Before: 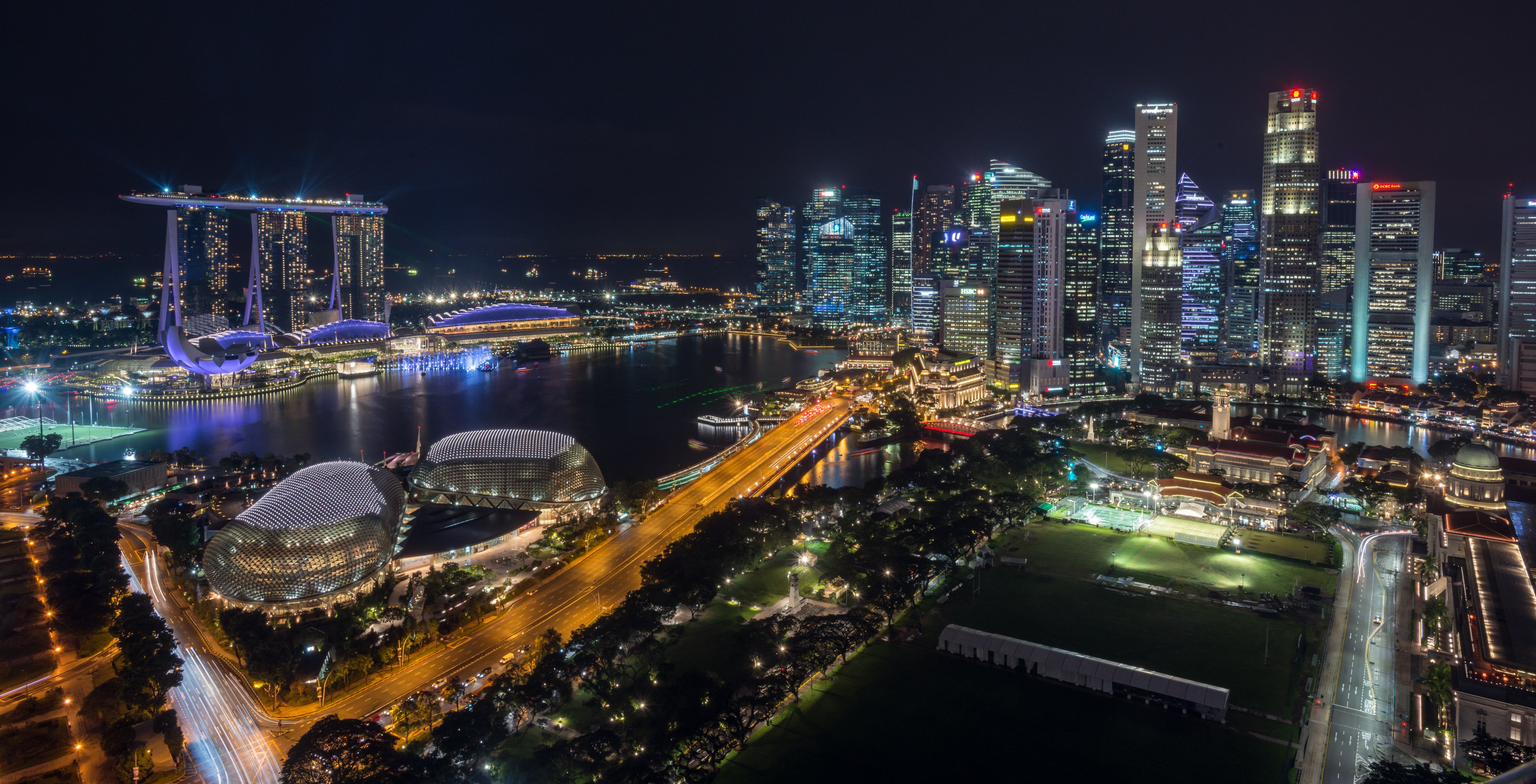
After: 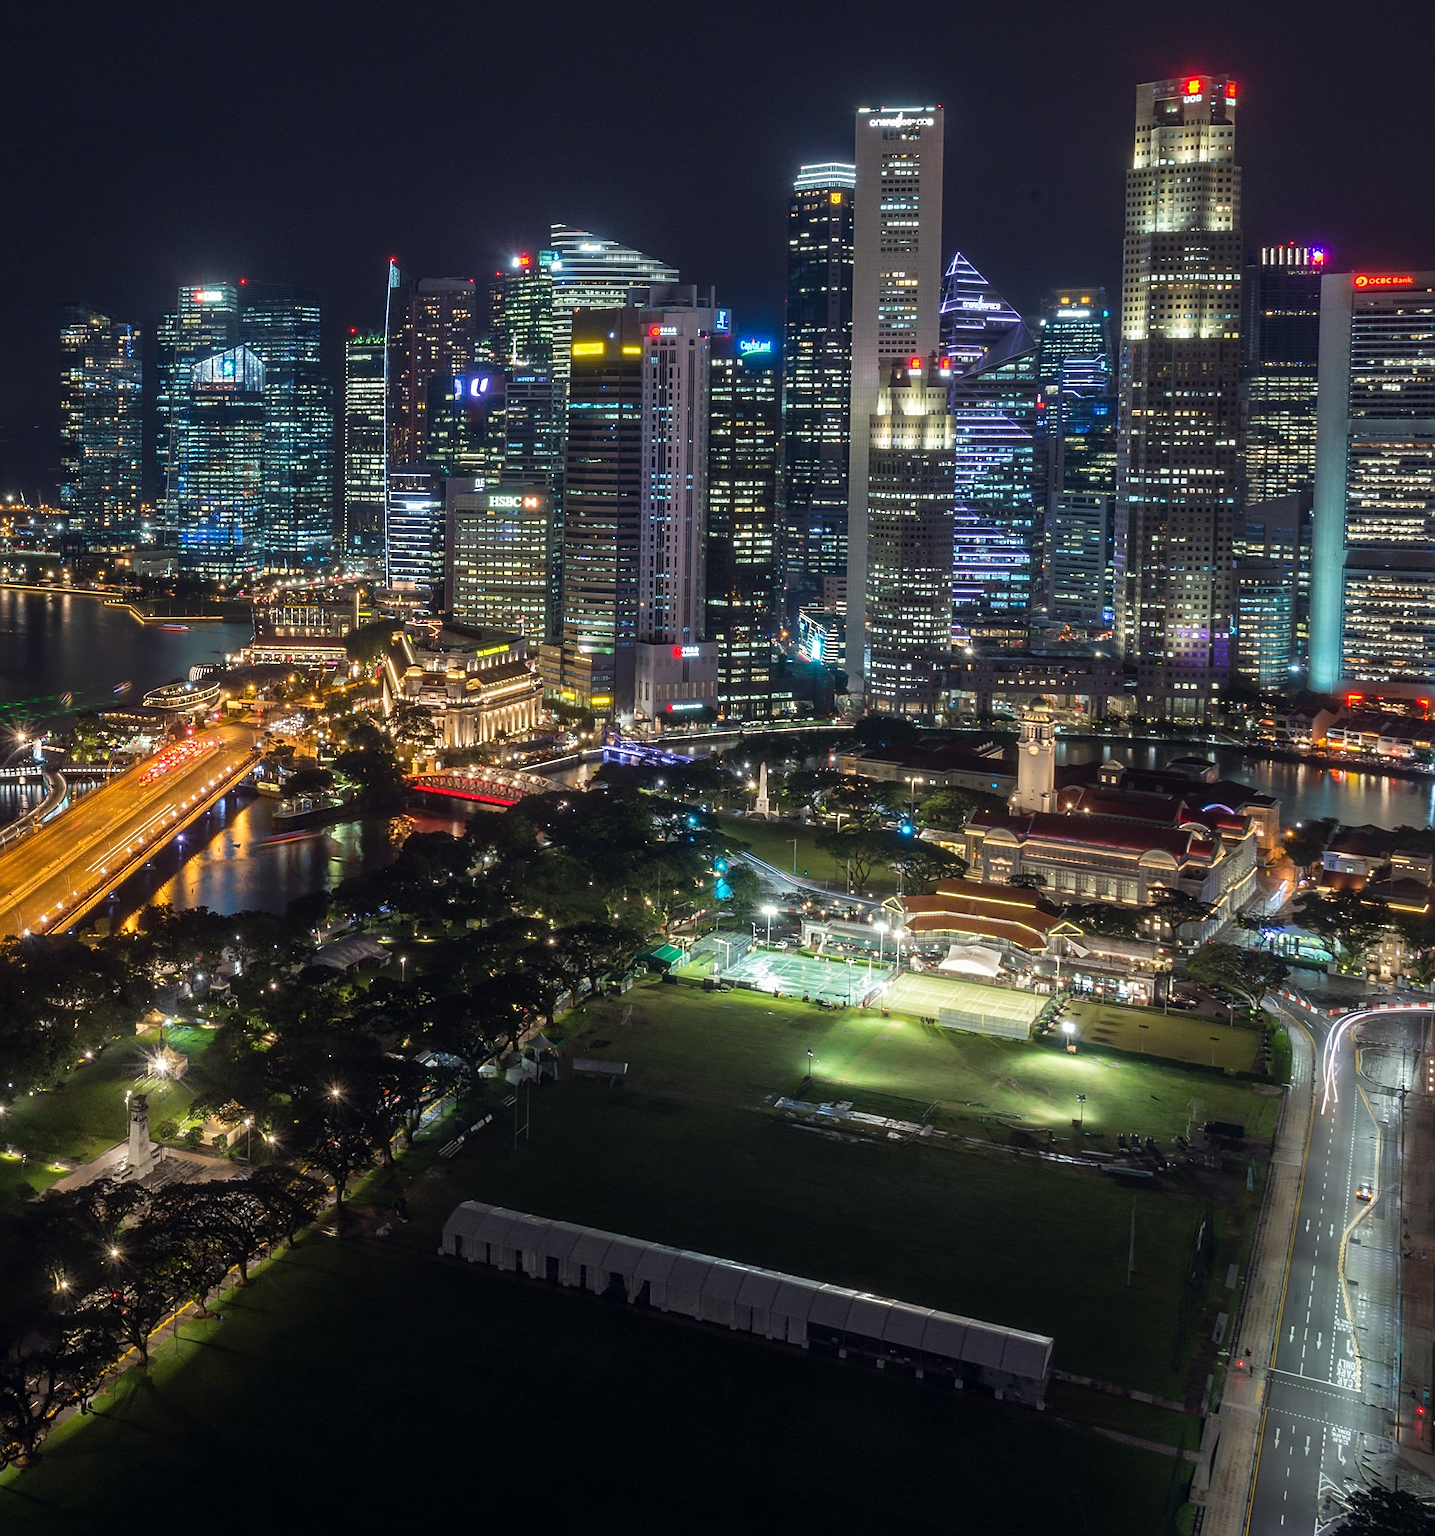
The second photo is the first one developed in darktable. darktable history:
crop: left 47.415%, top 6.776%, right 8.086%
sharpen: on, module defaults
